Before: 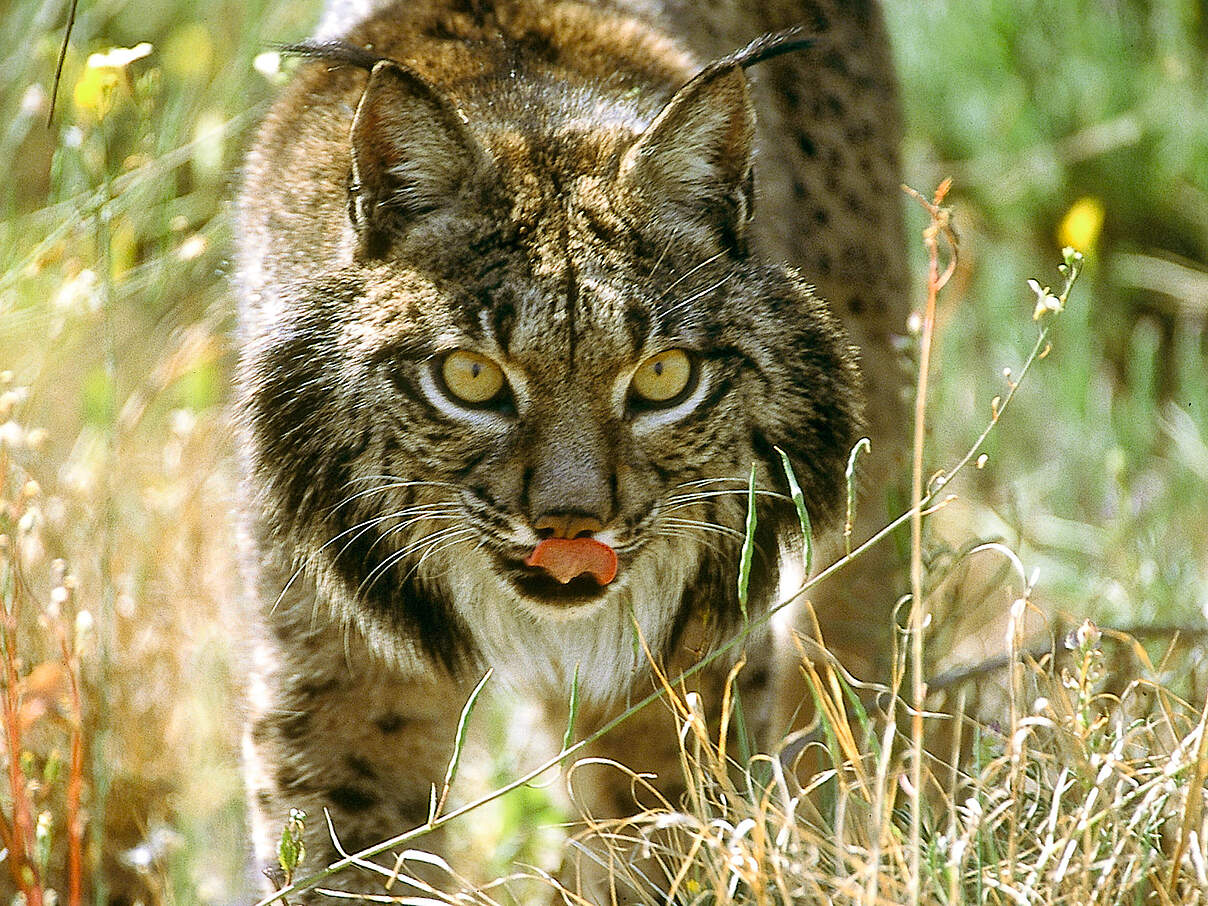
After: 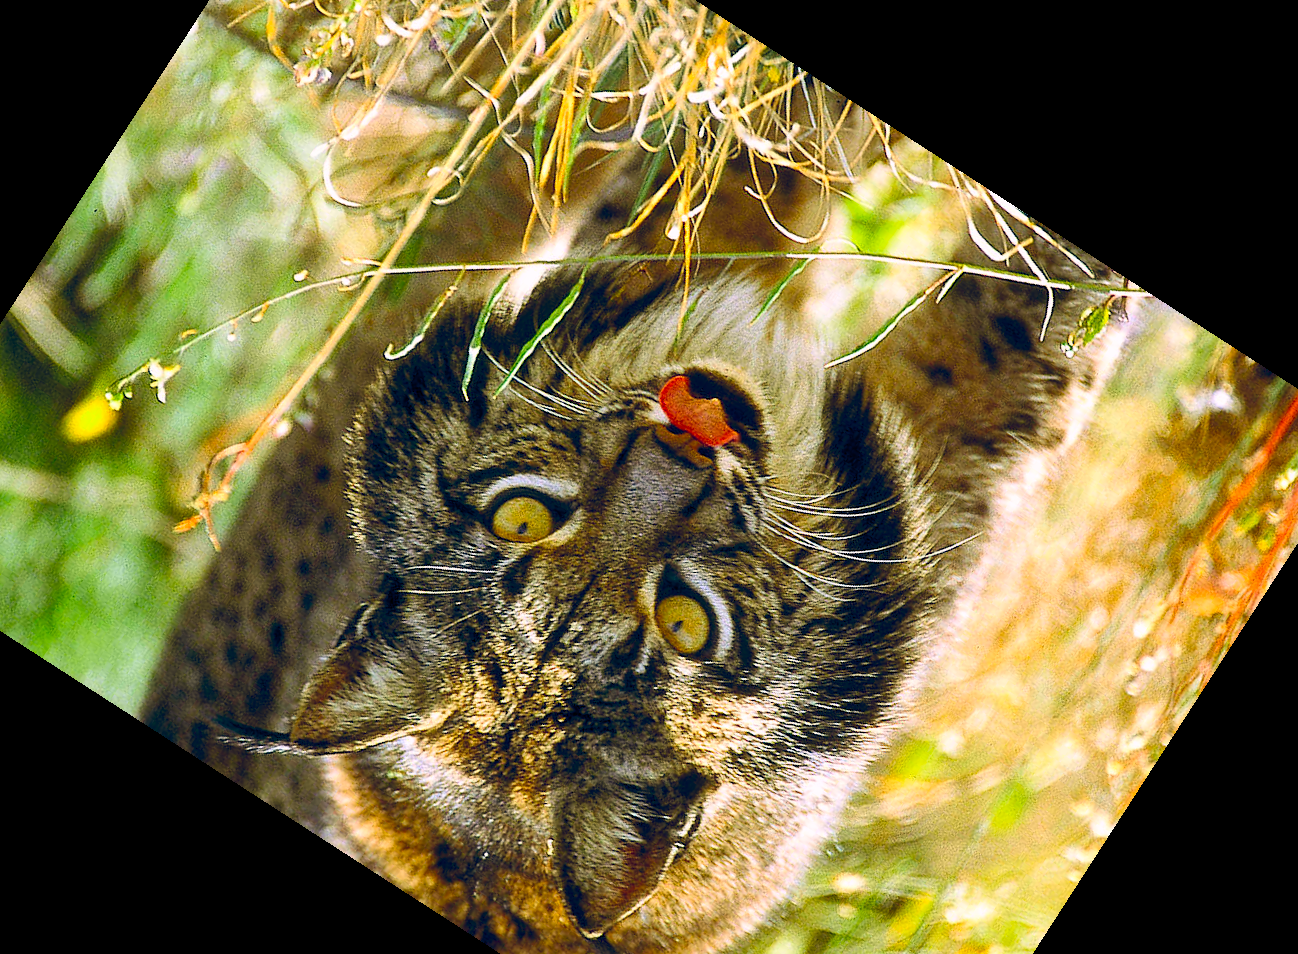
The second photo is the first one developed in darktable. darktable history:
crop and rotate: angle 147.17°, left 9.219%, top 15.577%, right 4.545%, bottom 17.048%
contrast brightness saturation: contrast 0.168, saturation 0.31
color balance rgb: highlights gain › chroma 0.884%, highlights gain › hue 25.2°, global offset › chroma 0.256%, global offset › hue 257.83°, perceptual saturation grading › global saturation 25.471%
